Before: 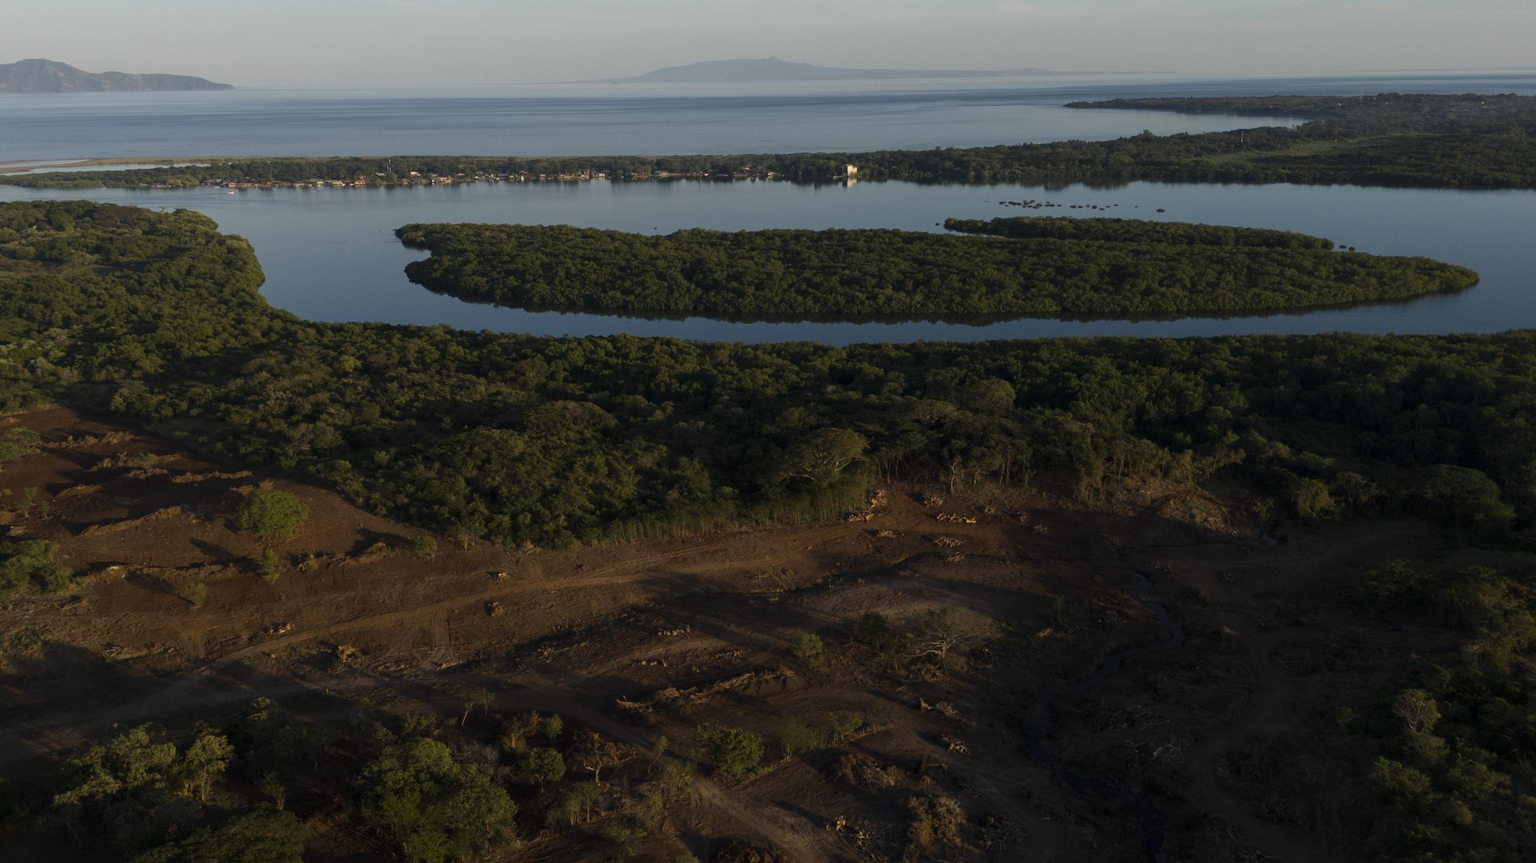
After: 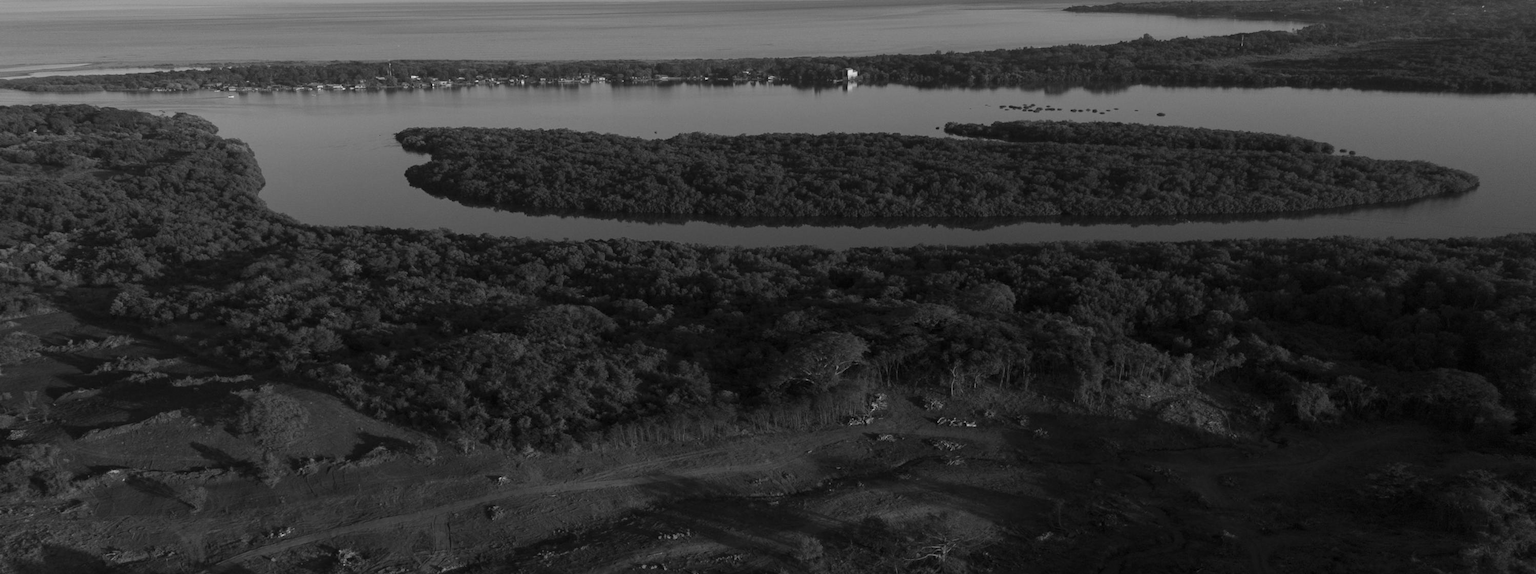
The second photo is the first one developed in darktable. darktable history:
monochrome: size 1
crop: top 11.166%, bottom 22.168%
